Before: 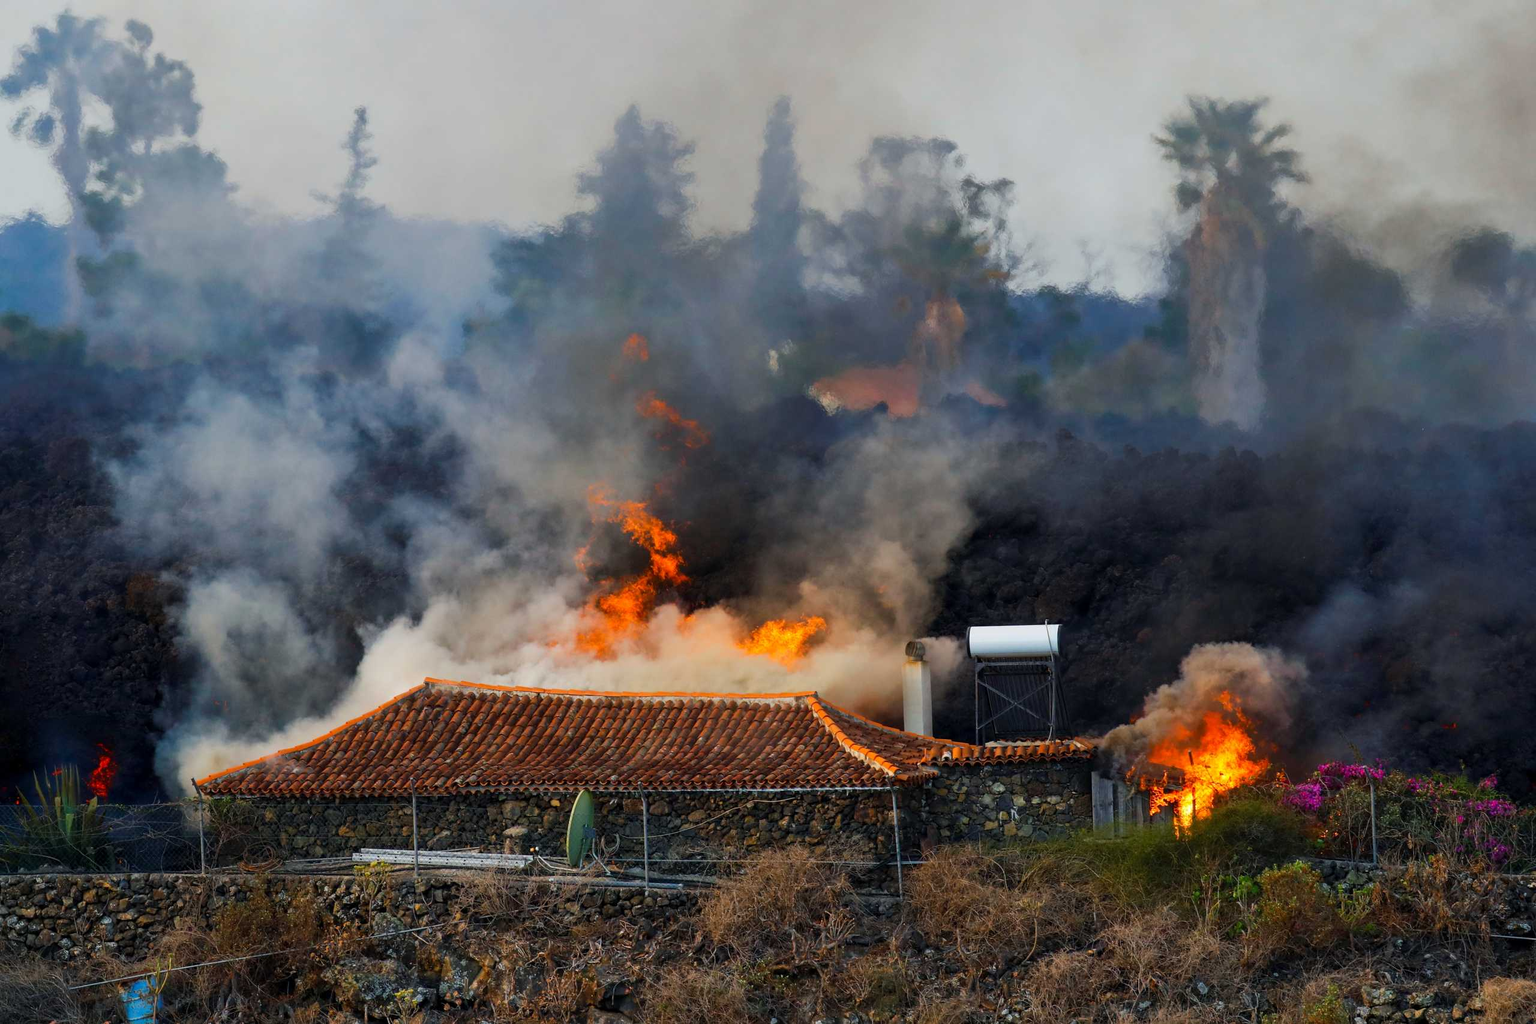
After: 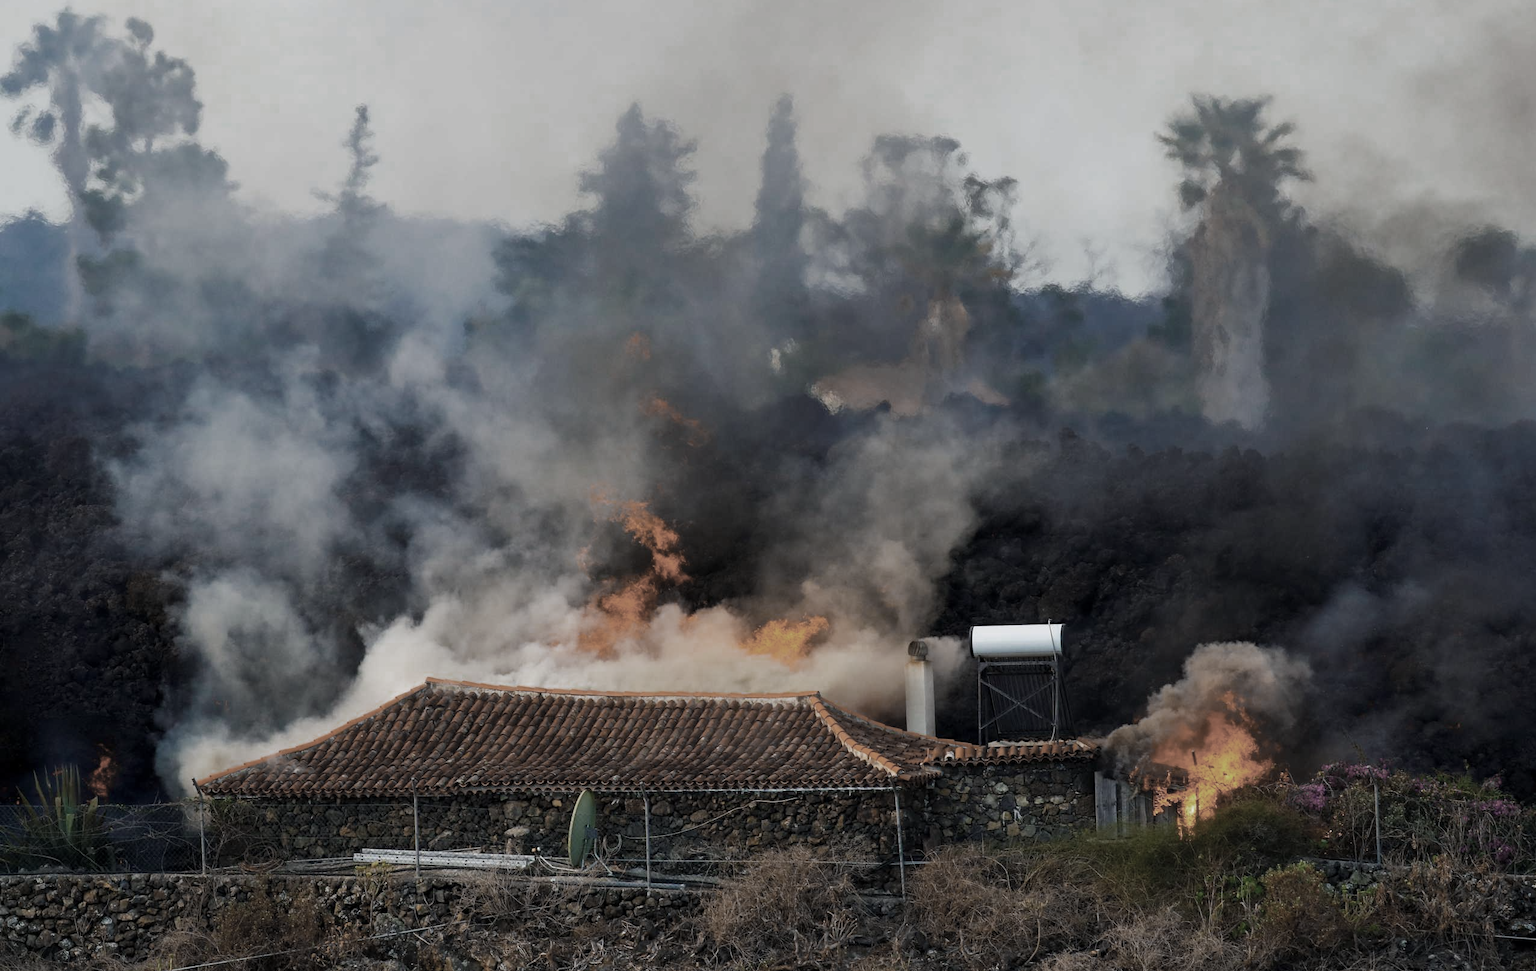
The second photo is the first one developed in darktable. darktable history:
crop: top 0.282%, right 0.264%, bottom 5.067%
color zones: curves: ch0 [(0, 0.487) (0.241, 0.395) (0.434, 0.373) (0.658, 0.412) (0.838, 0.487)]; ch1 [(0, 0) (0.053, 0.053) (0.211, 0.202) (0.579, 0.259) (0.781, 0.241)]
